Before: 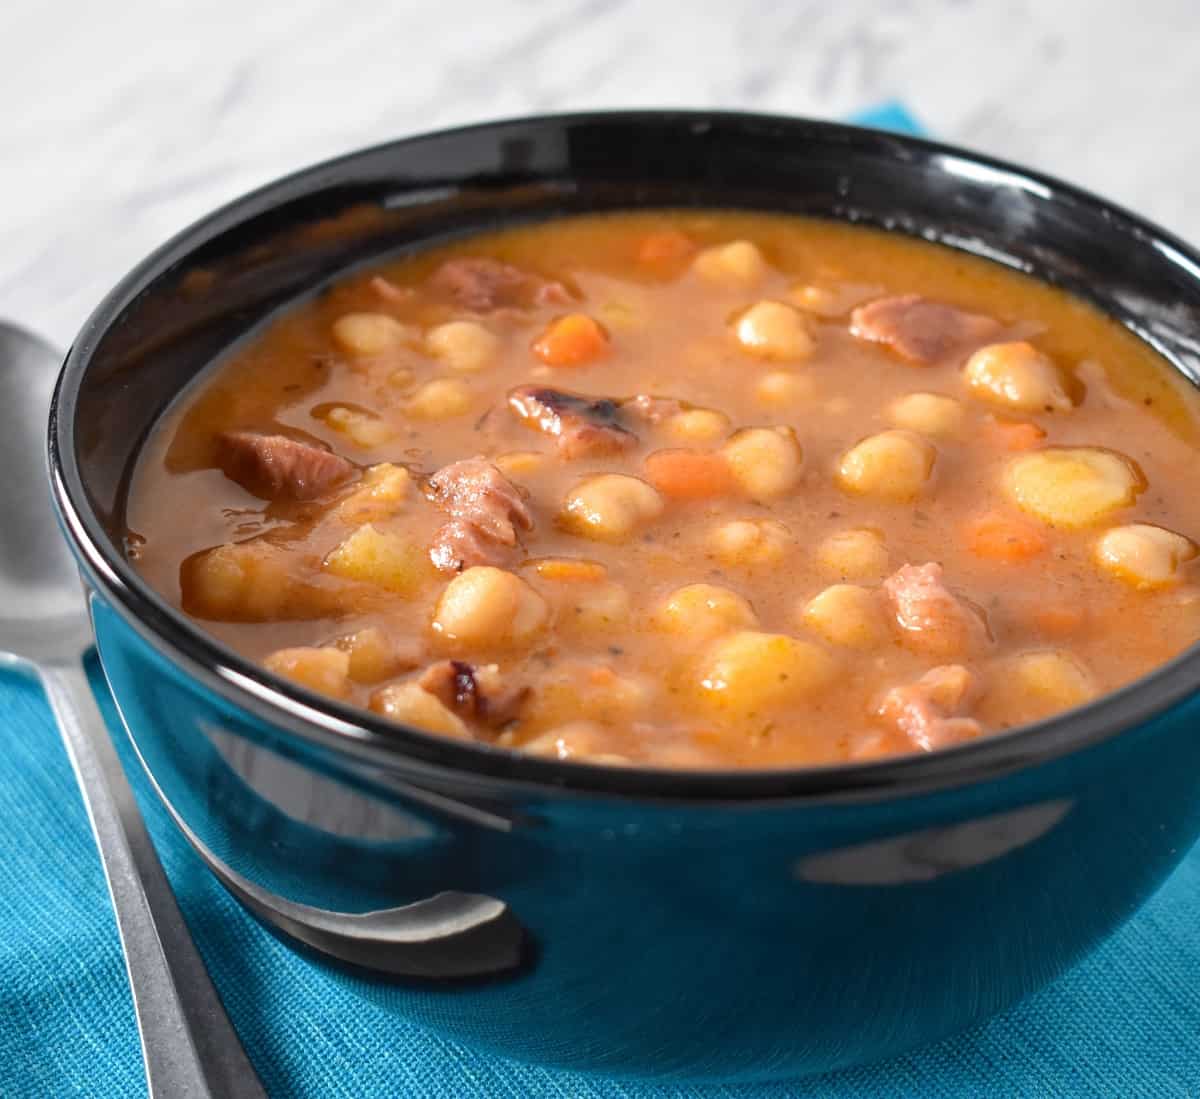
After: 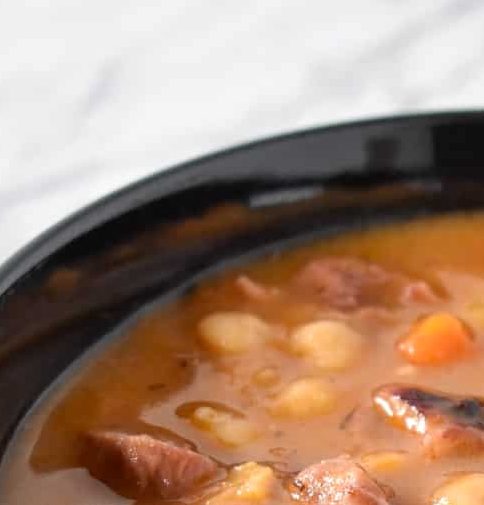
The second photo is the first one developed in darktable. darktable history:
crop and rotate: left 11.262%, top 0.11%, right 48.333%, bottom 53.914%
shadows and highlights: shadows -9.66, white point adjustment 1.46, highlights 10.52
